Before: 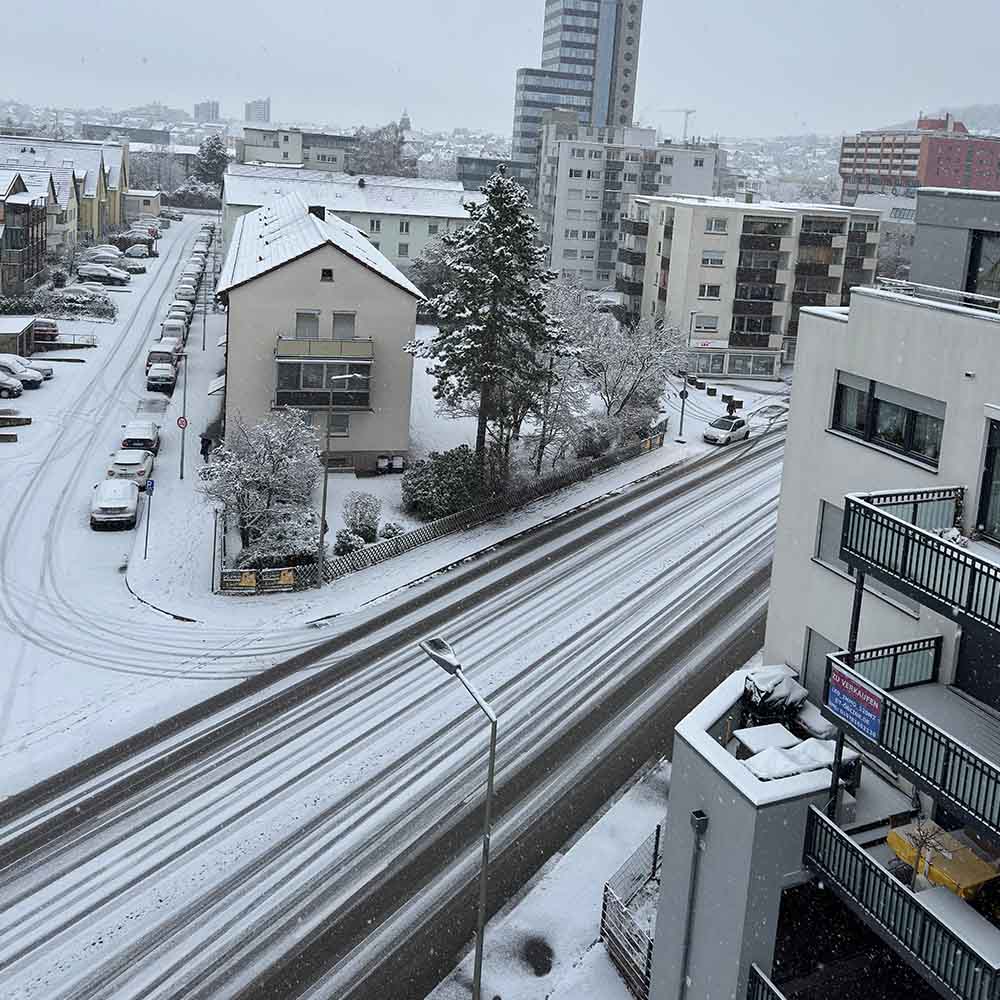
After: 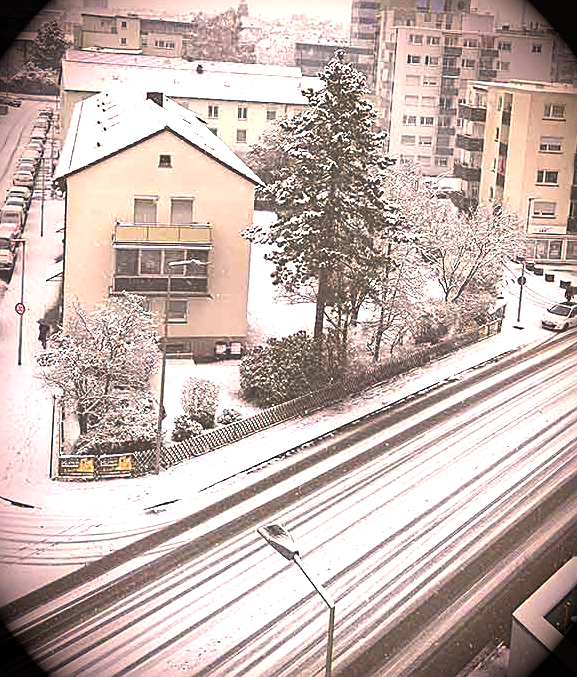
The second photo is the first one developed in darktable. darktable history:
crop: left 16.209%, top 11.448%, right 26.082%, bottom 20.754%
color balance rgb: power › hue 328.93°, perceptual saturation grading › global saturation 29.395%
exposure: black level correction -0.024, exposure 1.394 EV, compensate exposure bias true, compensate highlight preservation false
sharpen: on, module defaults
color correction: highlights a* 17.7, highlights b* 18.89
vignetting: brightness -0.999, saturation 0.489, automatic ratio true
